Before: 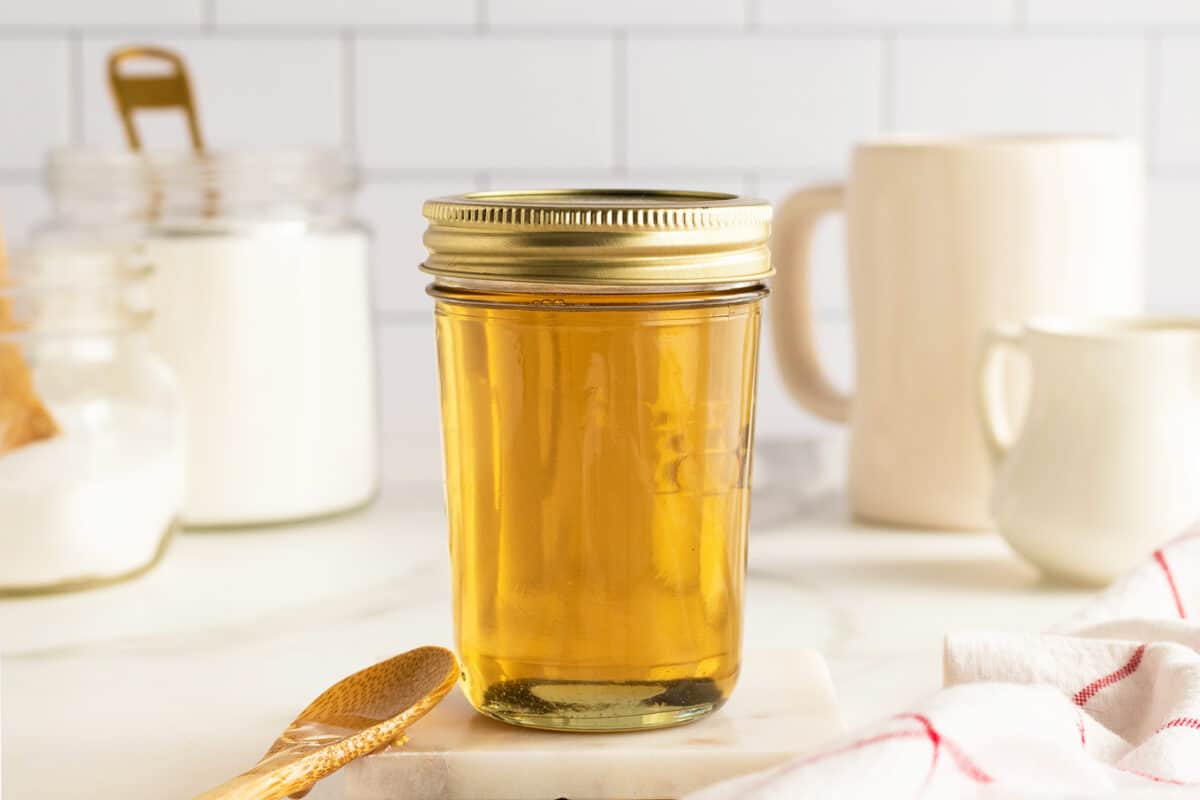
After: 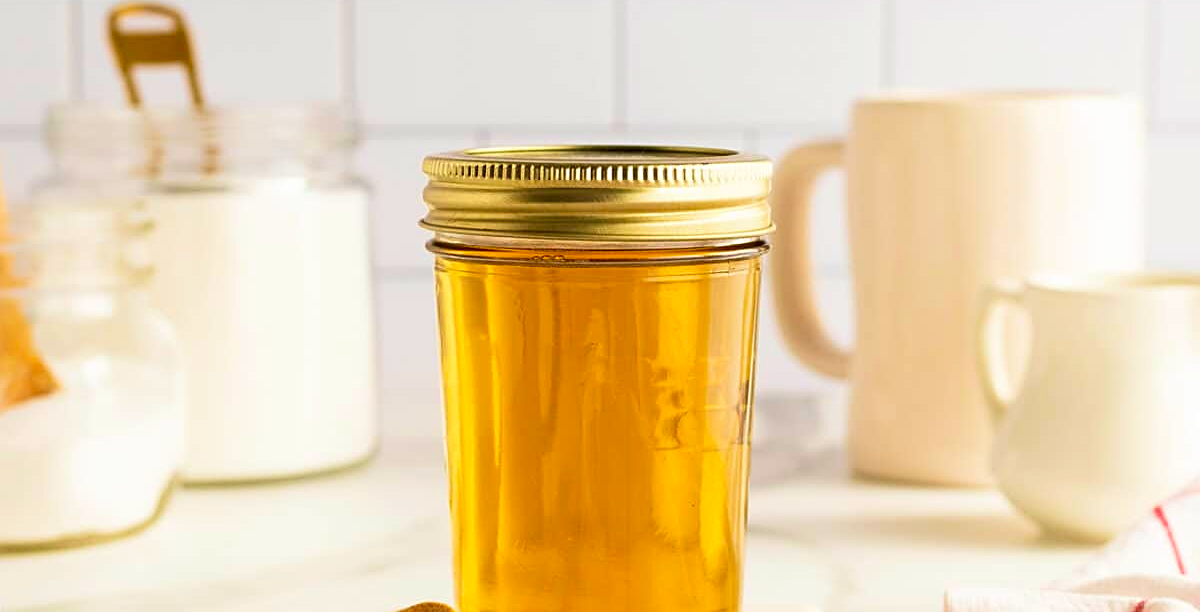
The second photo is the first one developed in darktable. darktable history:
velvia: strength 17.34%
sharpen: on, module defaults
contrast brightness saturation: contrast 0.094, saturation 0.271
crop: top 5.605%, bottom 17.822%
color correction: highlights b* -0.039, saturation 1.06
